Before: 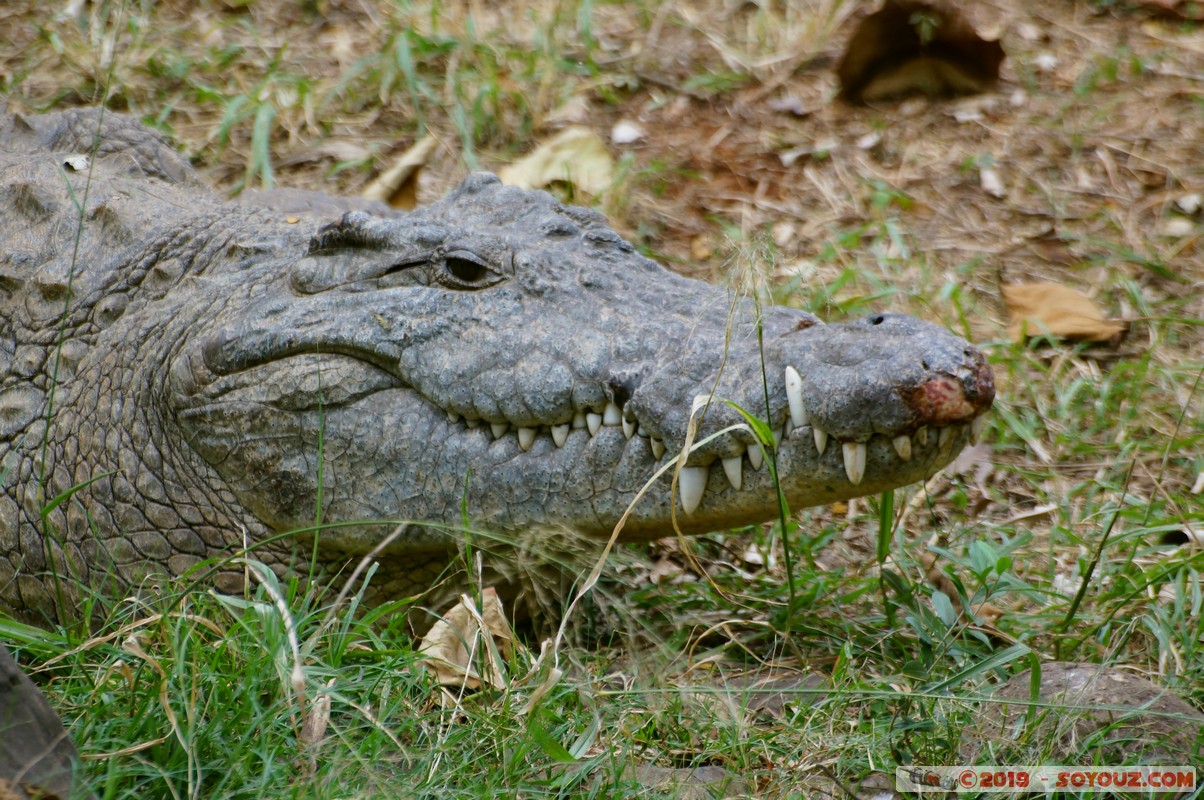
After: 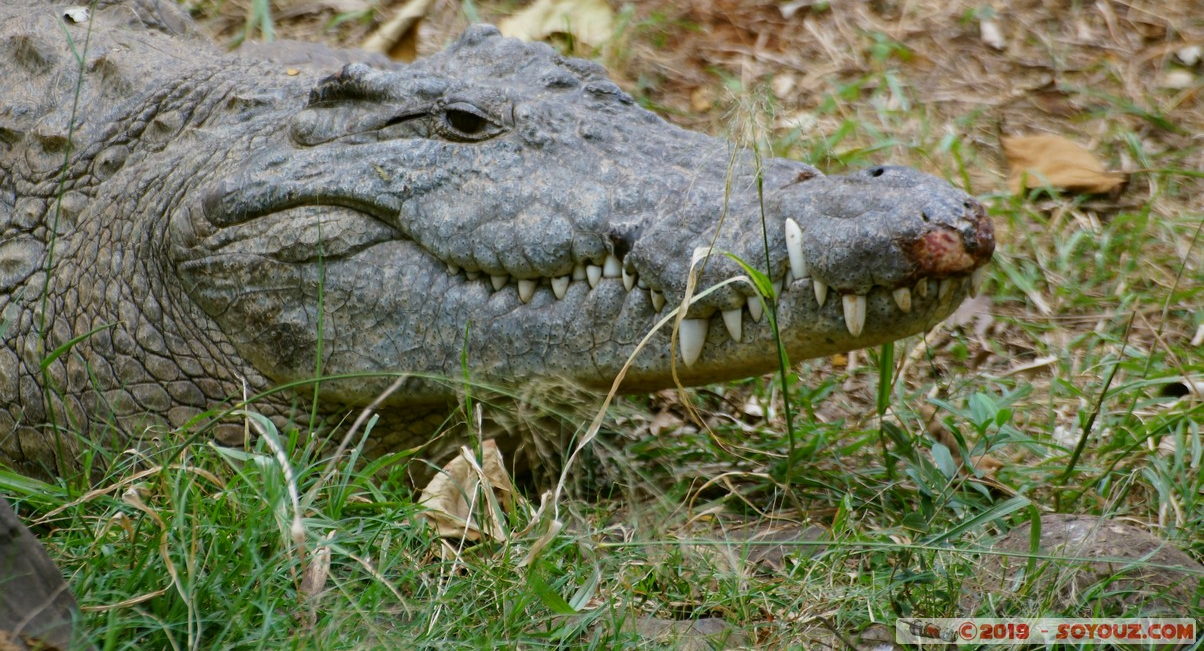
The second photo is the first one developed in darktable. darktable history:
crop and rotate: top 18.514%
